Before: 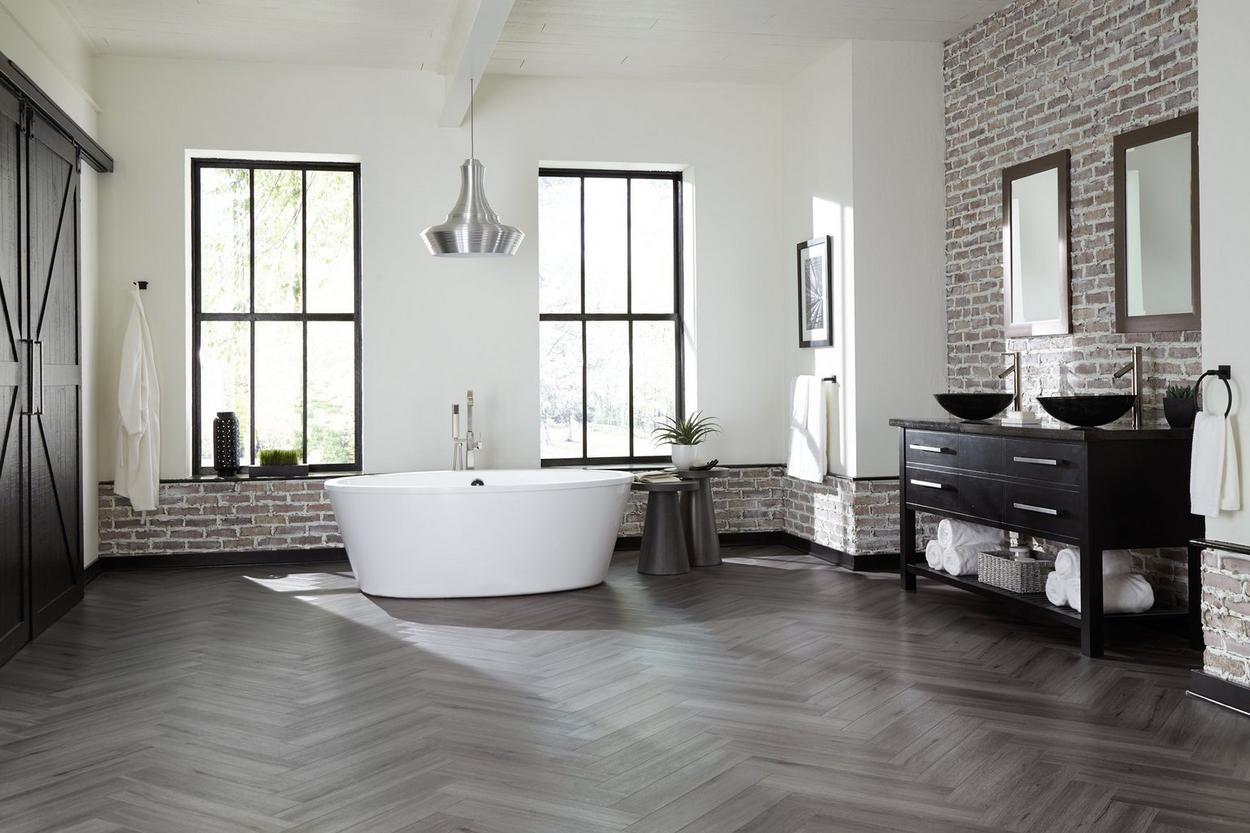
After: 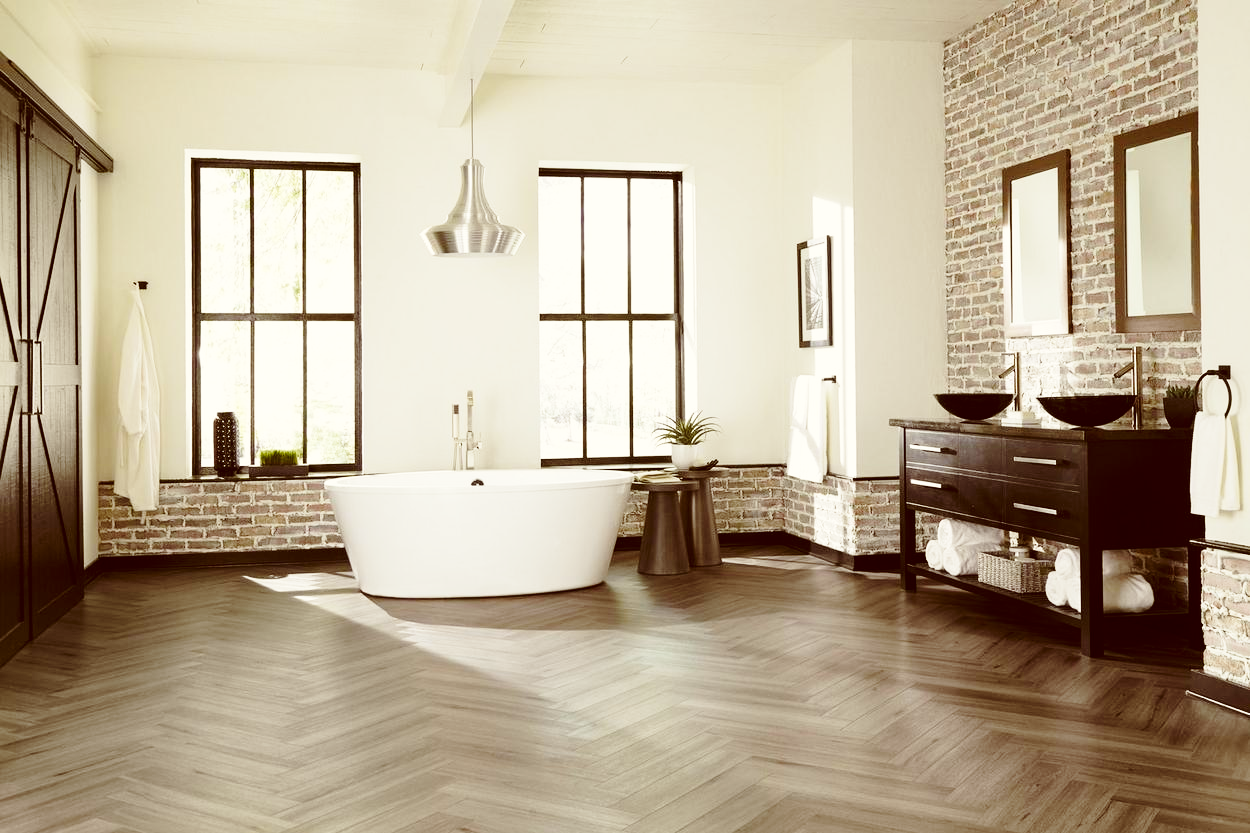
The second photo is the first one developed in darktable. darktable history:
color balance: lift [1.001, 1.007, 1, 0.993], gamma [1.023, 1.026, 1.01, 0.974], gain [0.964, 1.059, 1.073, 0.927]
base curve: curves: ch0 [(0, 0) (0.028, 0.03) (0.121, 0.232) (0.46, 0.748) (0.859, 0.968) (1, 1)], preserve colors none
white balance: red 1.009, blue 0.985
